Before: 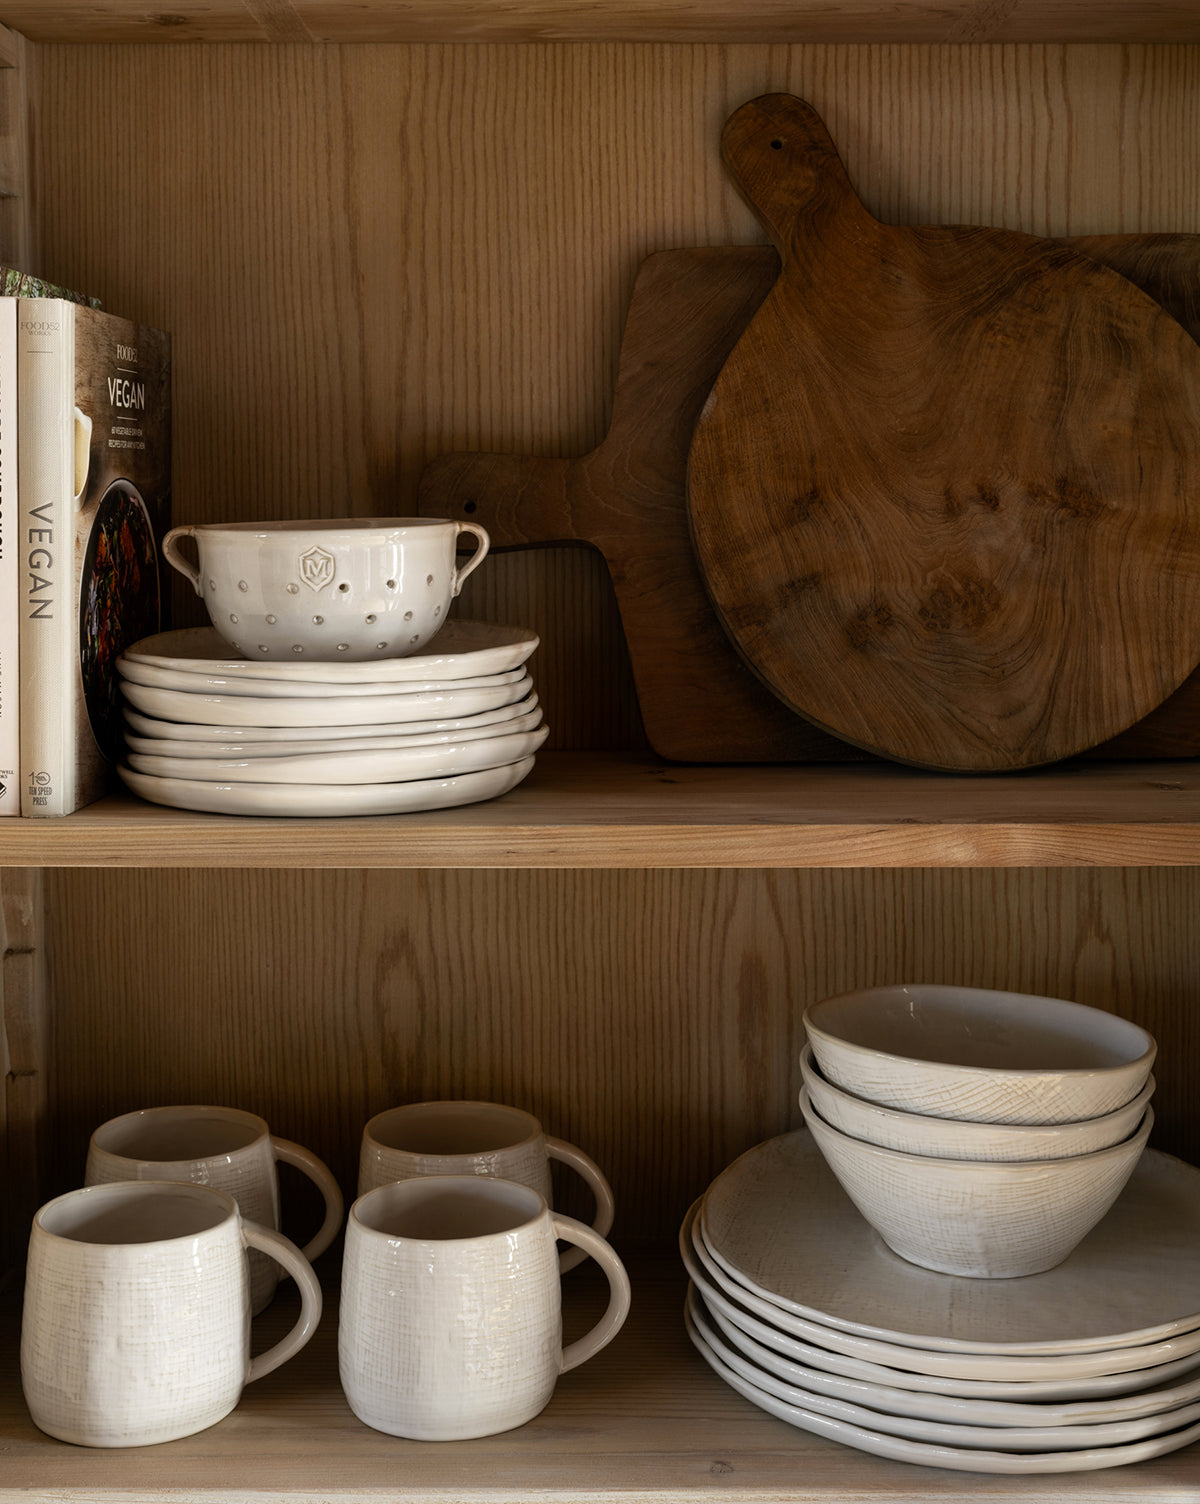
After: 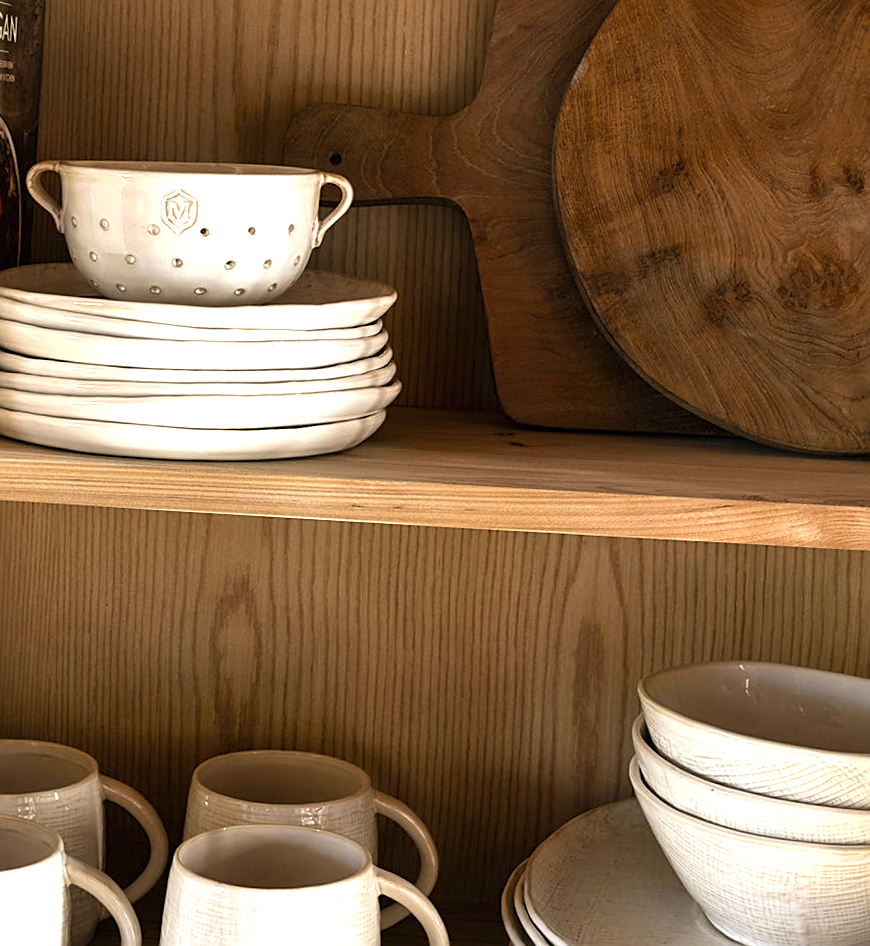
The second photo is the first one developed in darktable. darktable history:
velvia: on, module defaults
shadows and highlights: shadows 22.7, highlights -48.71, soften with gaussian
exposure: black level correction 0, exposure 1.125 EV, compensate exposure bias true, compensate highlight preservation false
crop and rotate: angle -3.37°, left 9.79%, top 20.73%, right 12.42%, bottom 11.82%
sharpen: on, module defaults
